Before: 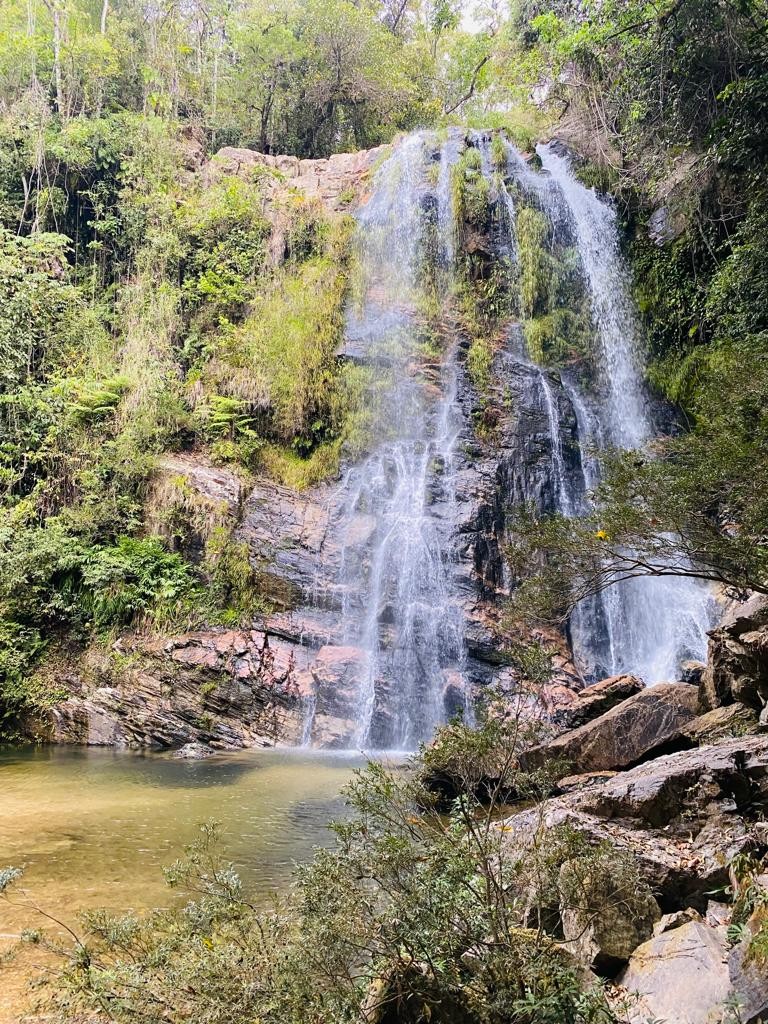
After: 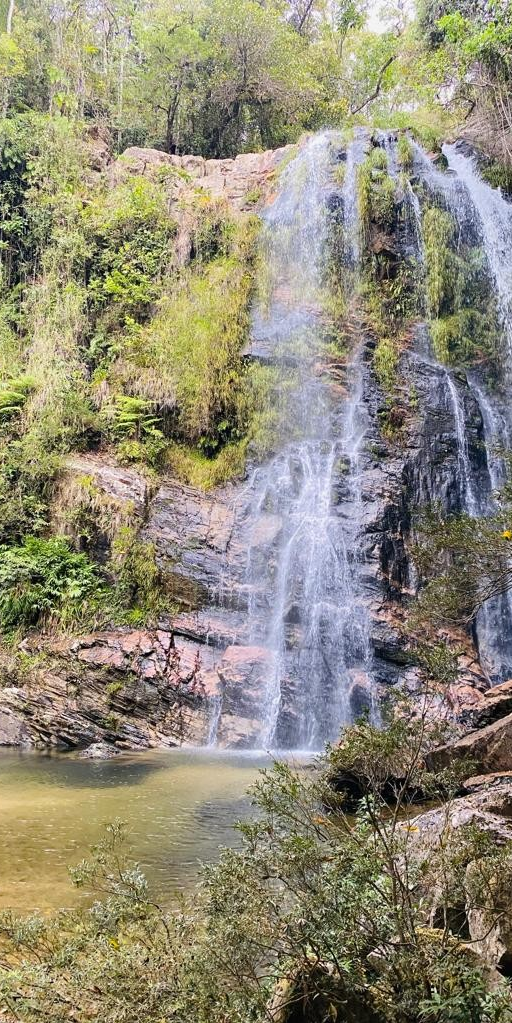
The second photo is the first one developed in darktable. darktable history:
crop and rotate: left 12.346%, right 20.891%
